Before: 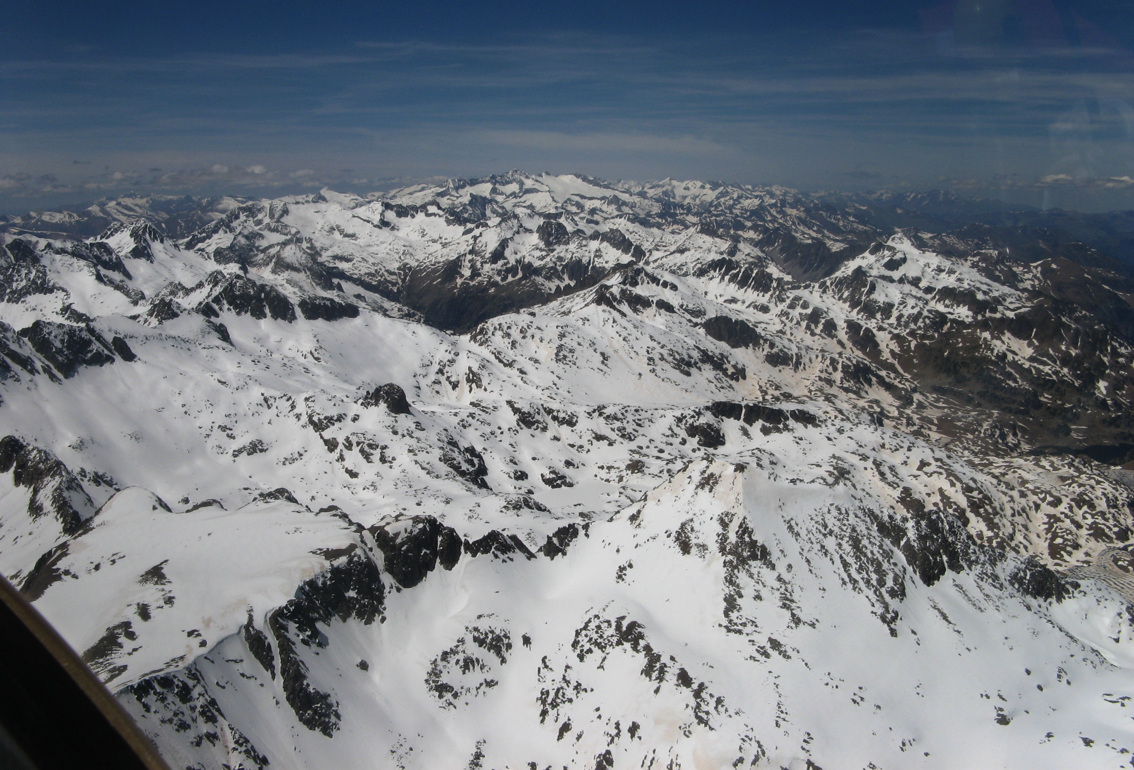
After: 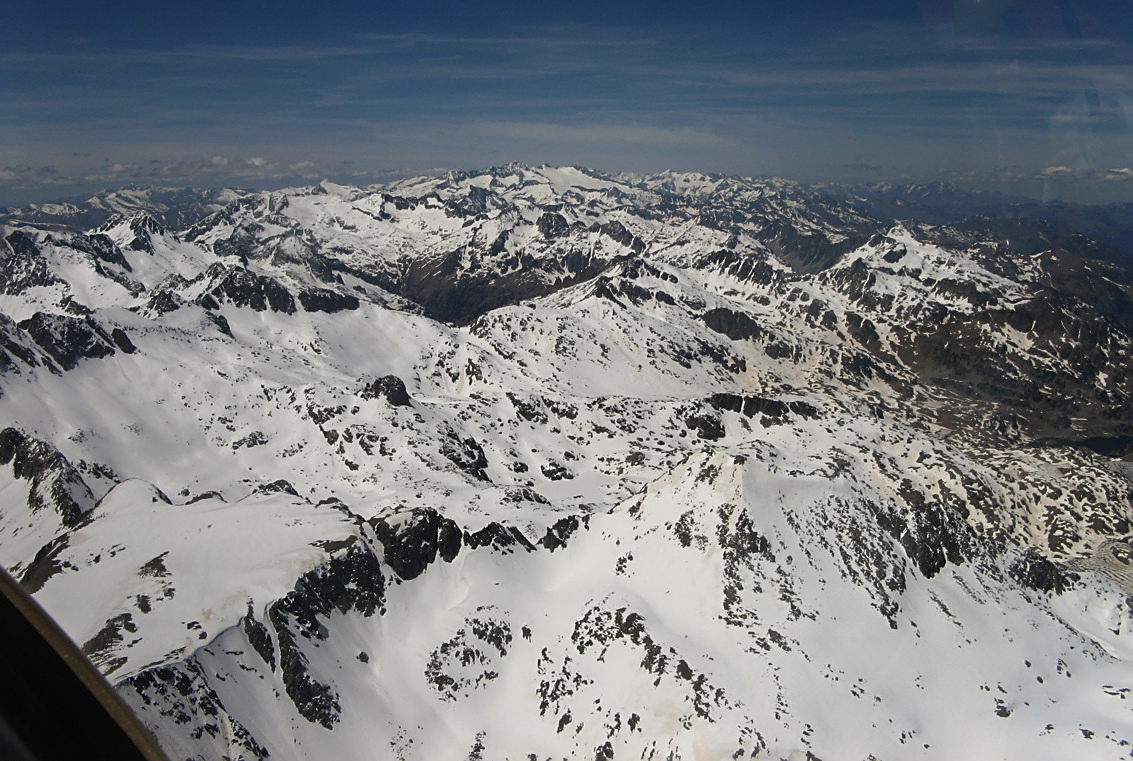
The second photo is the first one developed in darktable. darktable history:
sharpen: on, module defaults
color correction: highlights b* 3
crop: top 1.049%, right 0.001%
